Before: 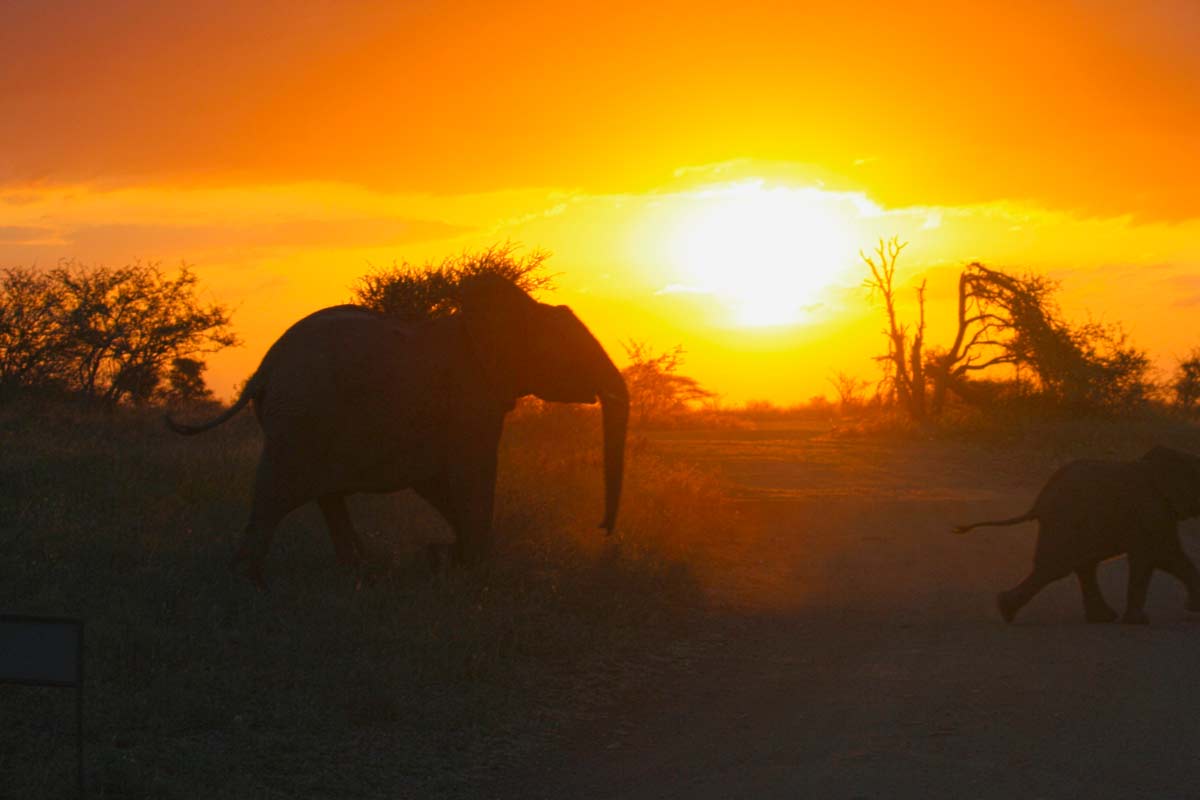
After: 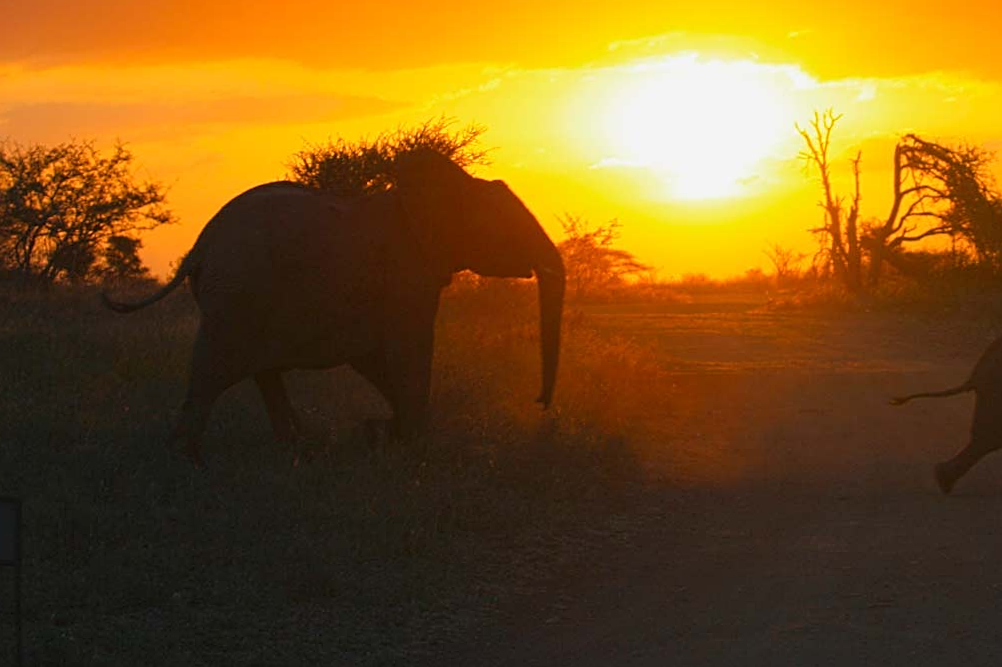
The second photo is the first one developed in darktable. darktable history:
rotate and perspective: rotation -0.45°, automatic cropping original format, crop left 0.008, crop right 0.992, crop top 0.012, crop bottom 0.988
crop and rotate: left 4.842%, top 15.51%, right 10.668%
sharpen: on, module defaults
